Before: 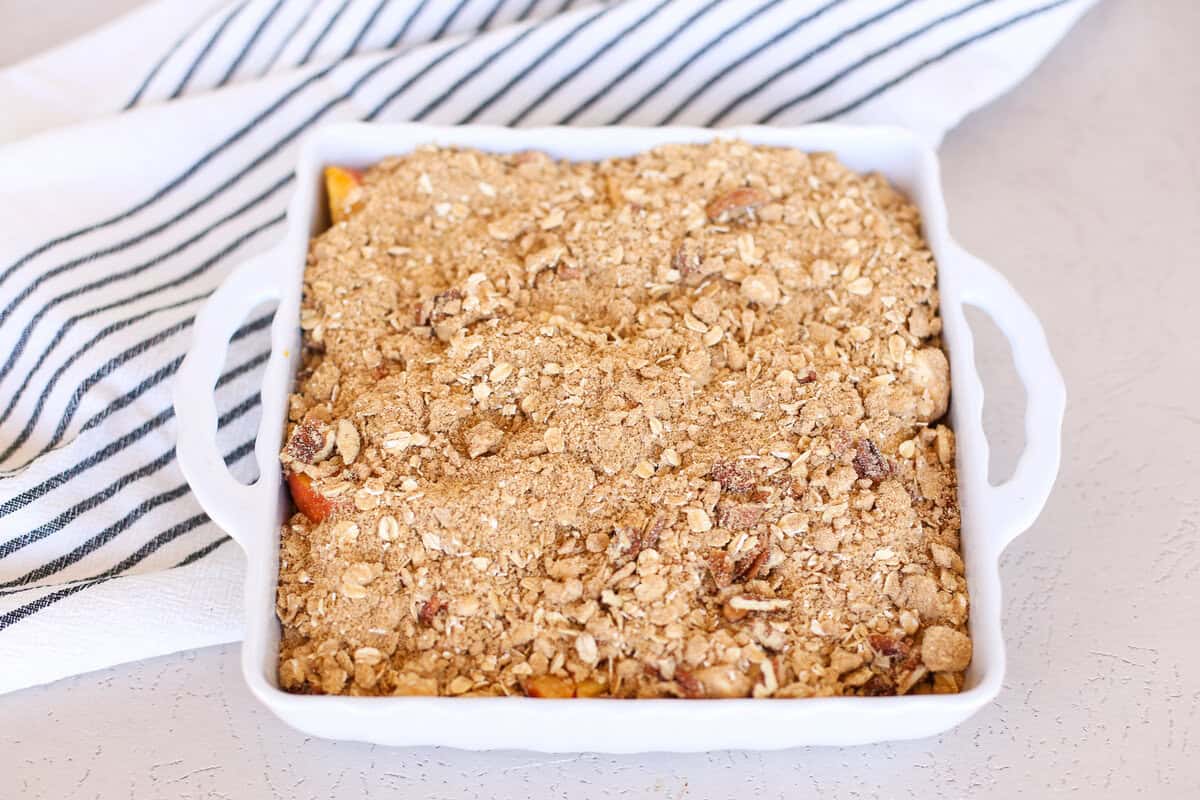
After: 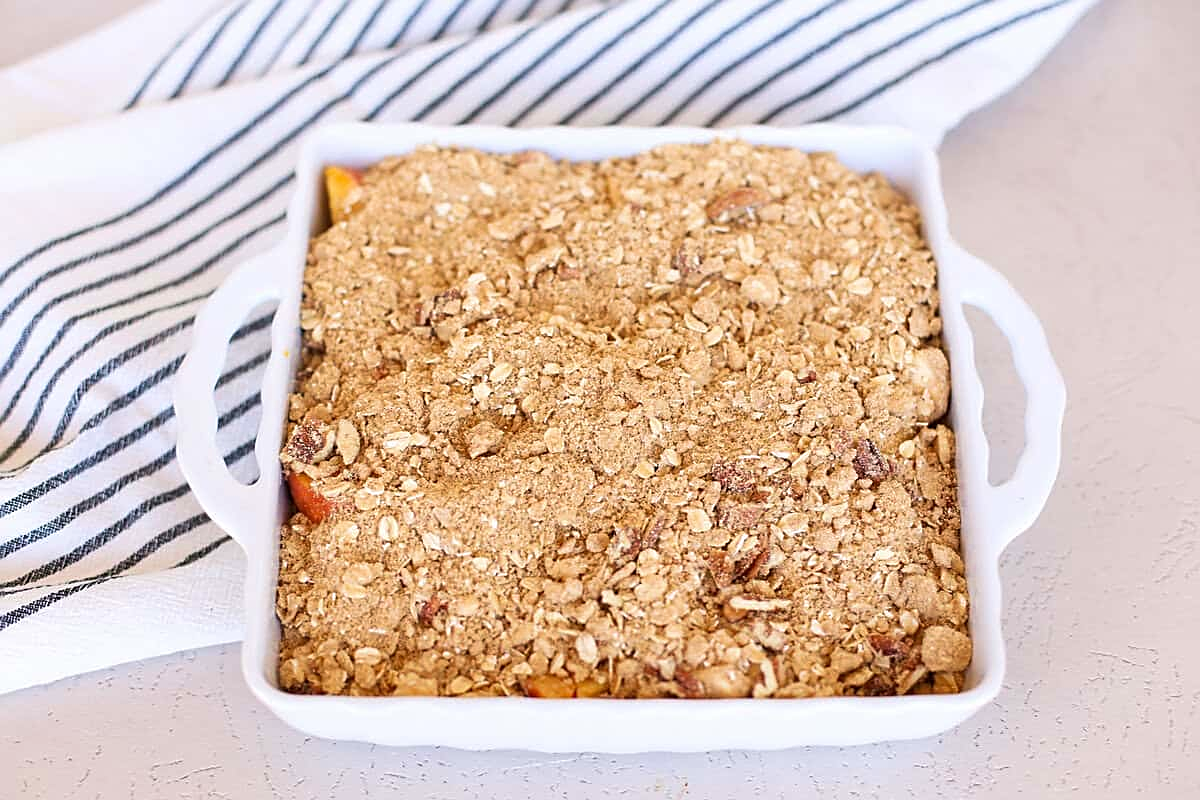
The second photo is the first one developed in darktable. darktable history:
sharpen: on, module defaults
velvia: strength 17%
